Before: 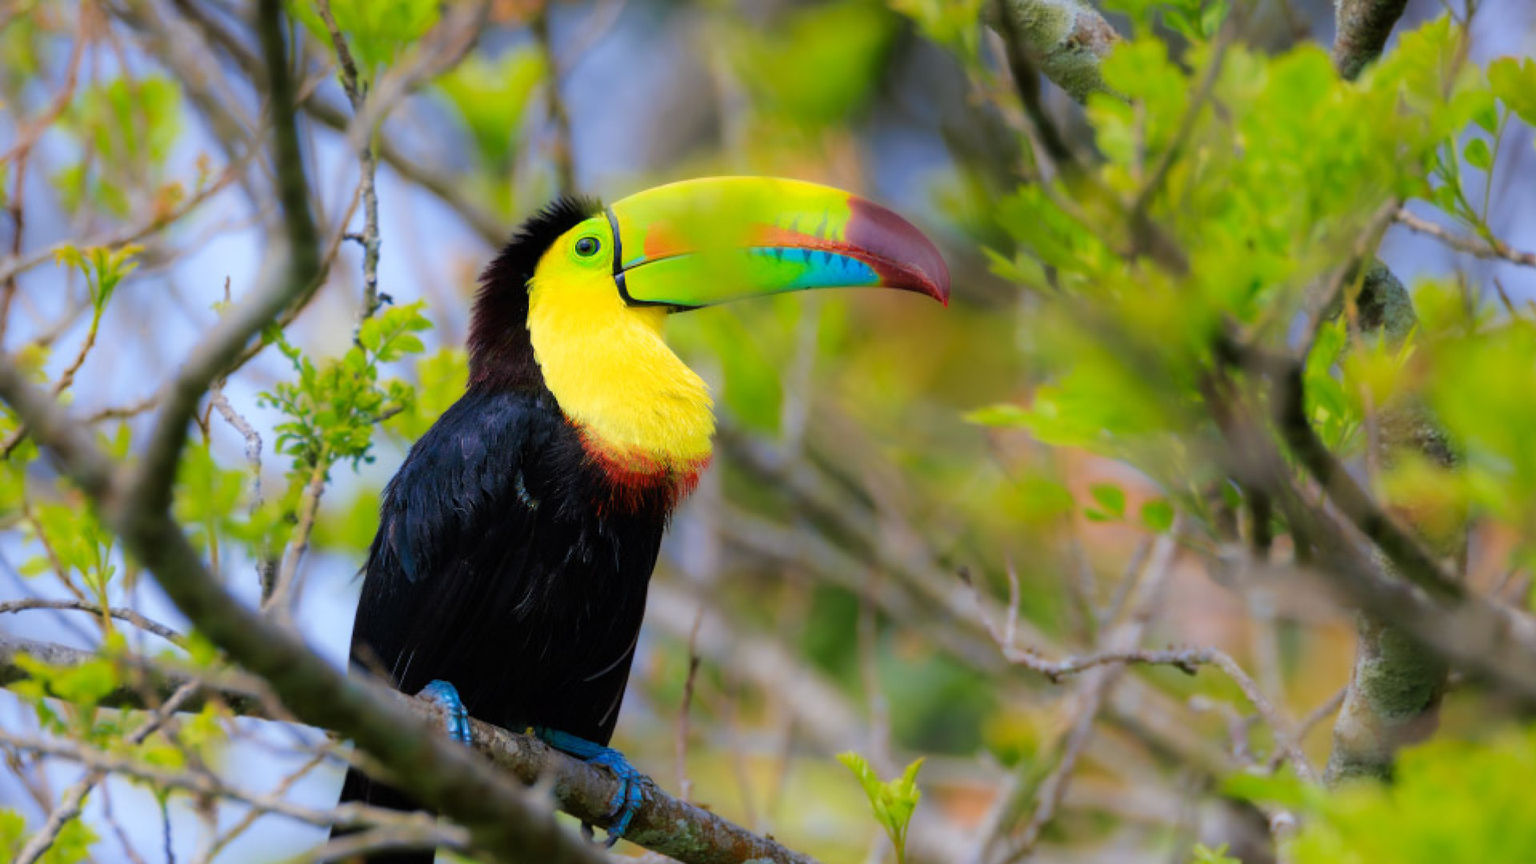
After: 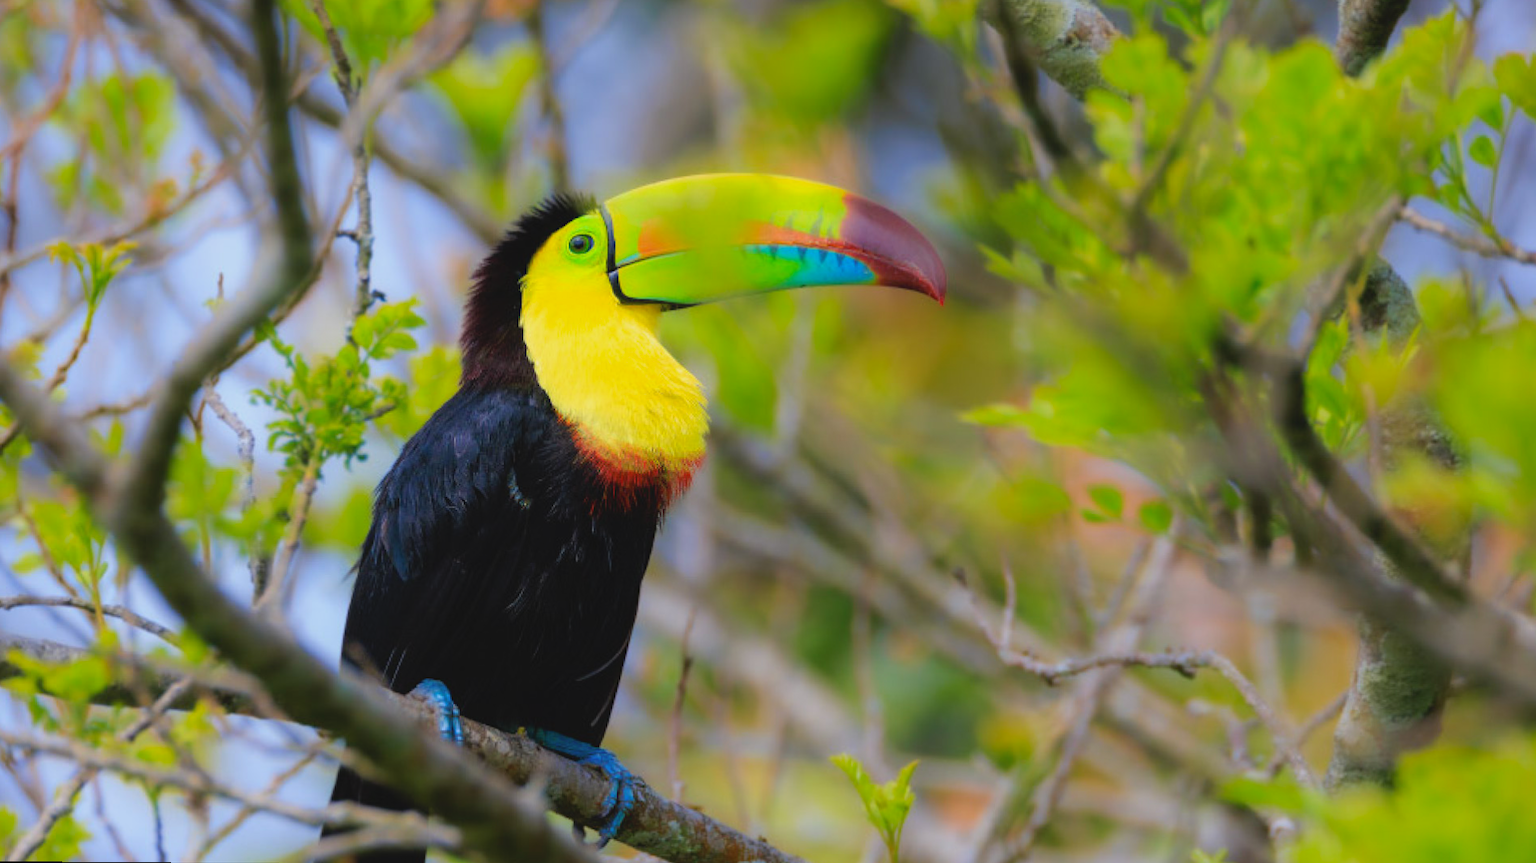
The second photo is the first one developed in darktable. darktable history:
contrast brightness saturation: contrast -0.11
rotate and perspective: rotation 0.192°, lens shift (horizontal) -0.015, crop left 0.005, crop right 0.996, crop top 0.006, crop bottom 0.99
